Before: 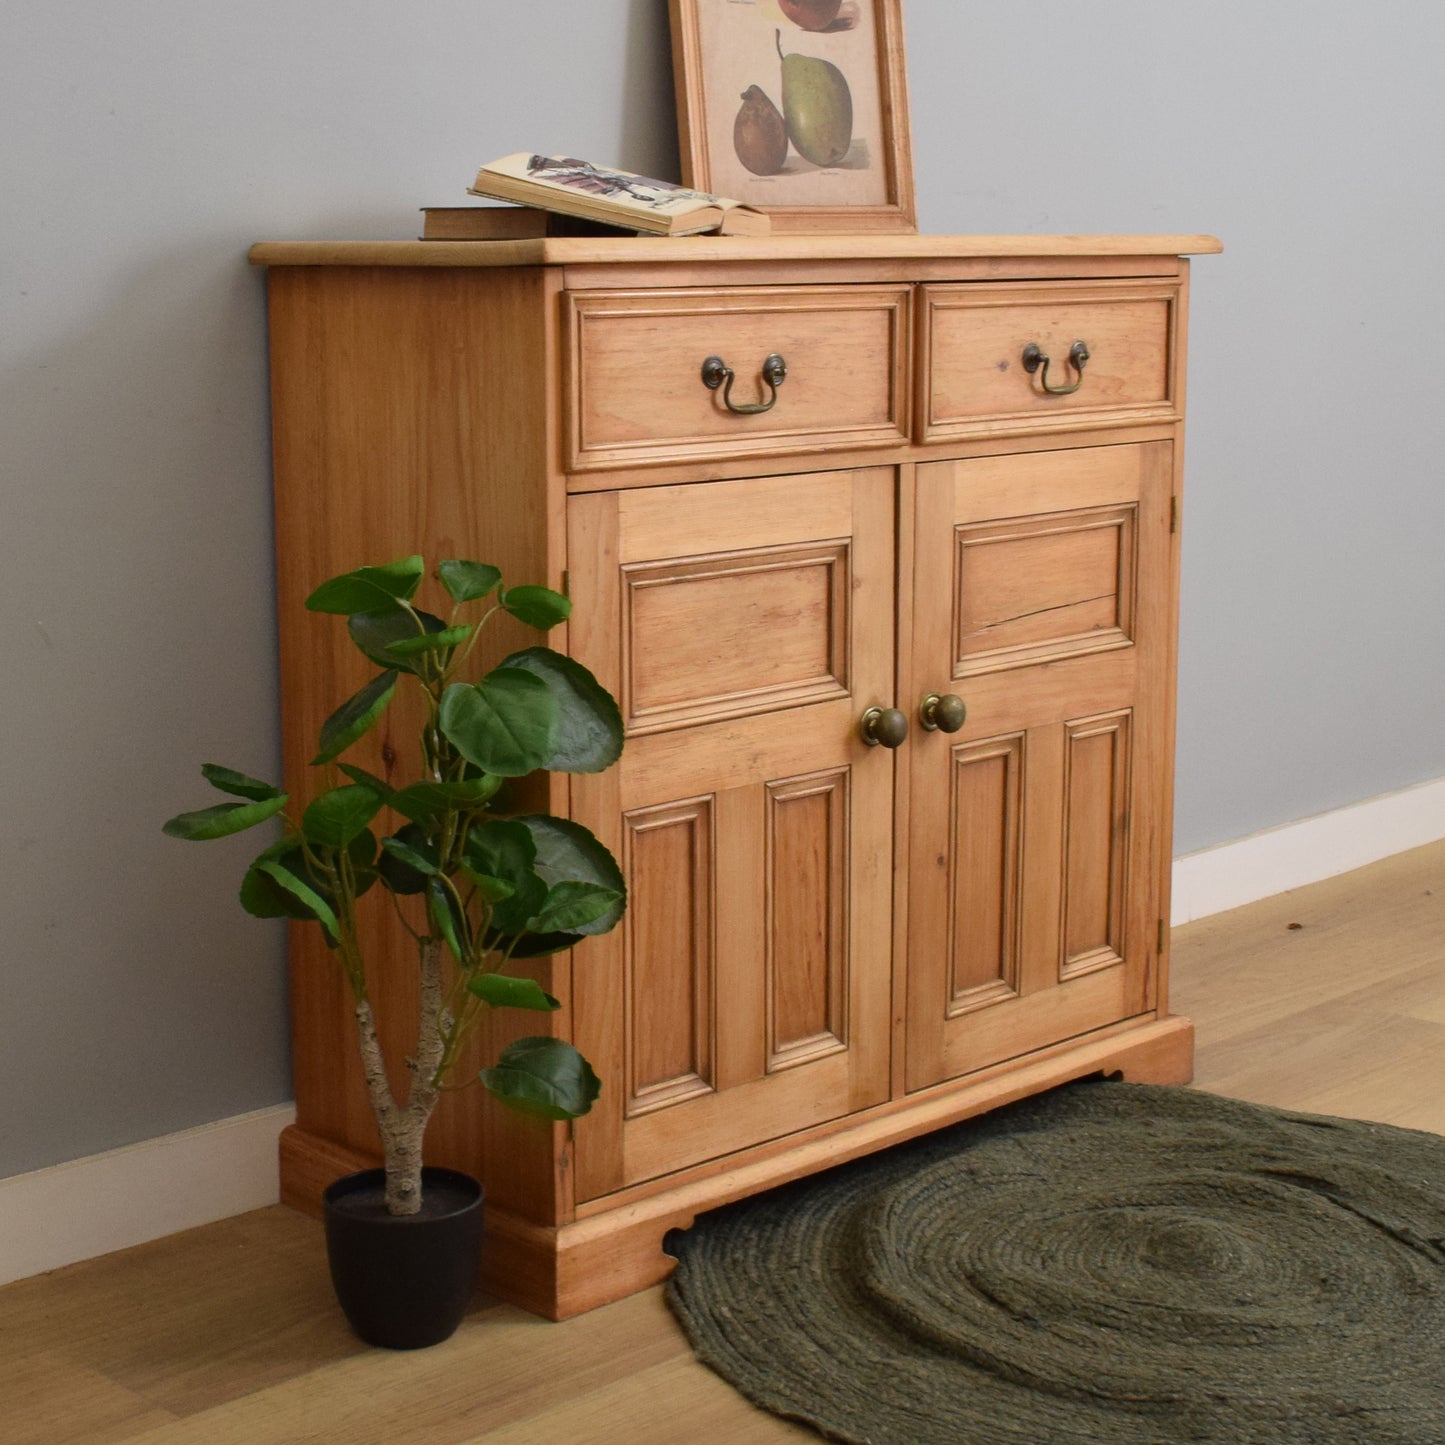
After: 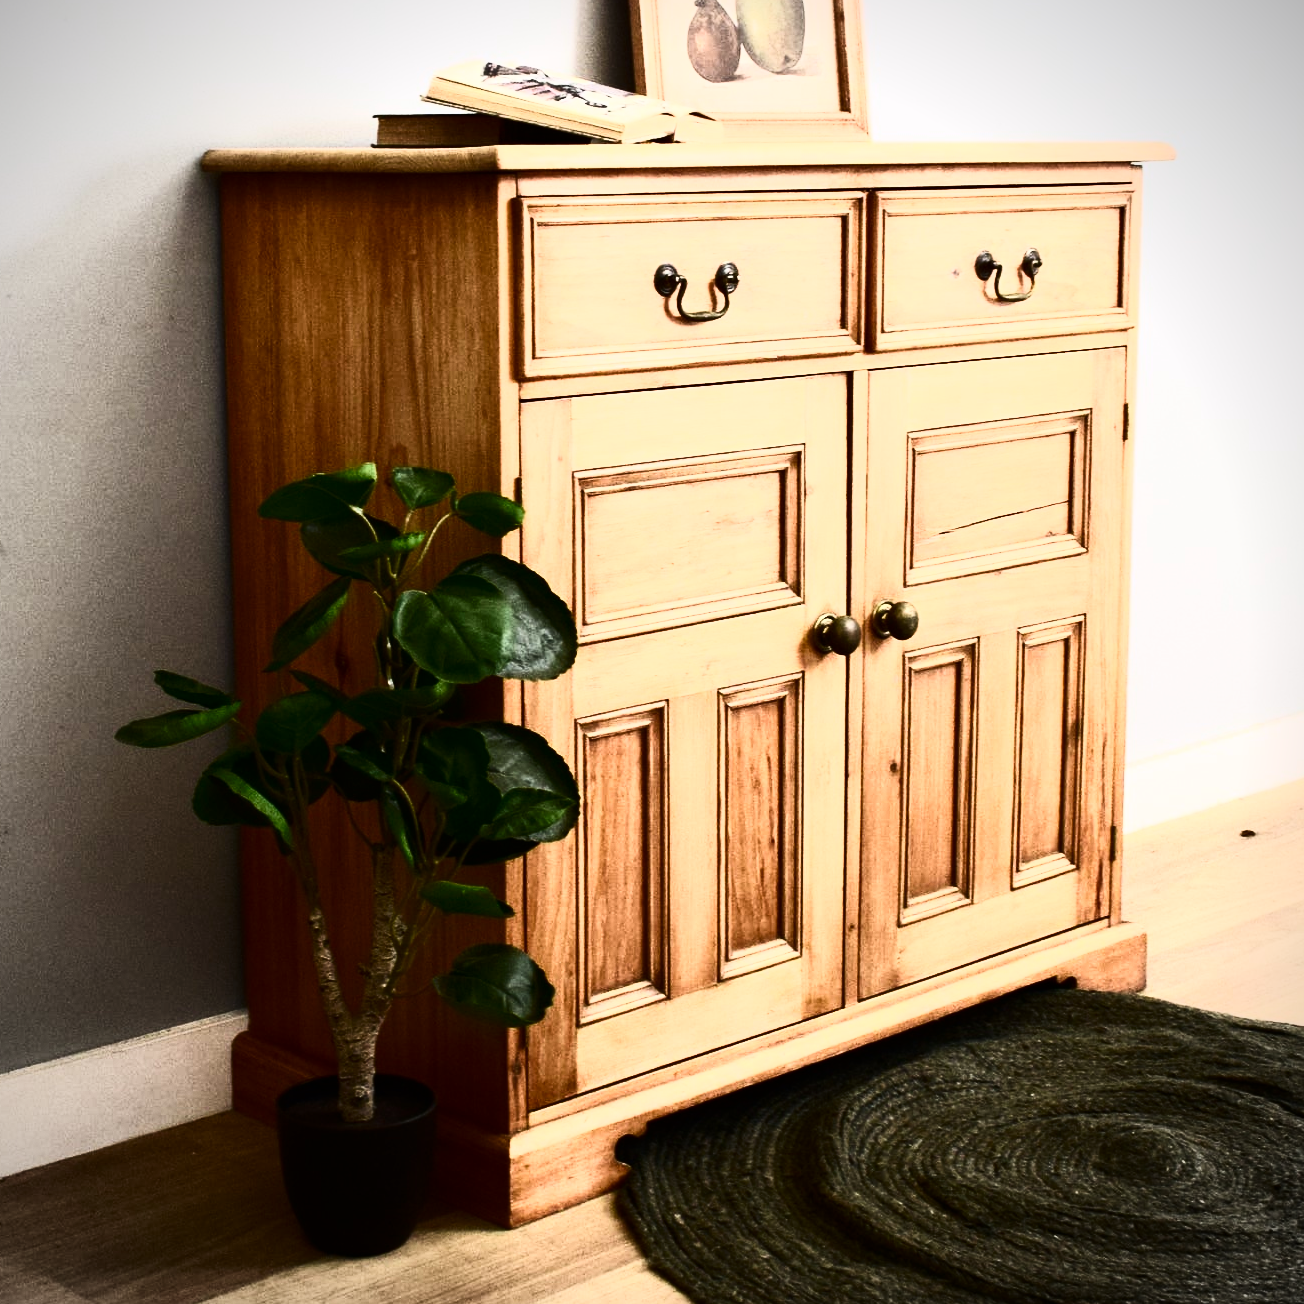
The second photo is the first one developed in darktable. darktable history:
contrast brightness saturation: contrast 0.93, brightness 0.2
tone curve: curves: ch0 [(0, 0) (0.004, 0.001) (0.133, 0.132) (0.325, 0.395) (0.455, 0.565) (0.832, 0.925) (1, 1)], color space Lab, linked channels, preserve colors none
vignetting: fall-off start 92.6%, brightness -0.52, saturation -0.51, center (-0.012, 0)
crop: left 3.305%, top 6.436%, right 6.389%, bottom 3.258%
